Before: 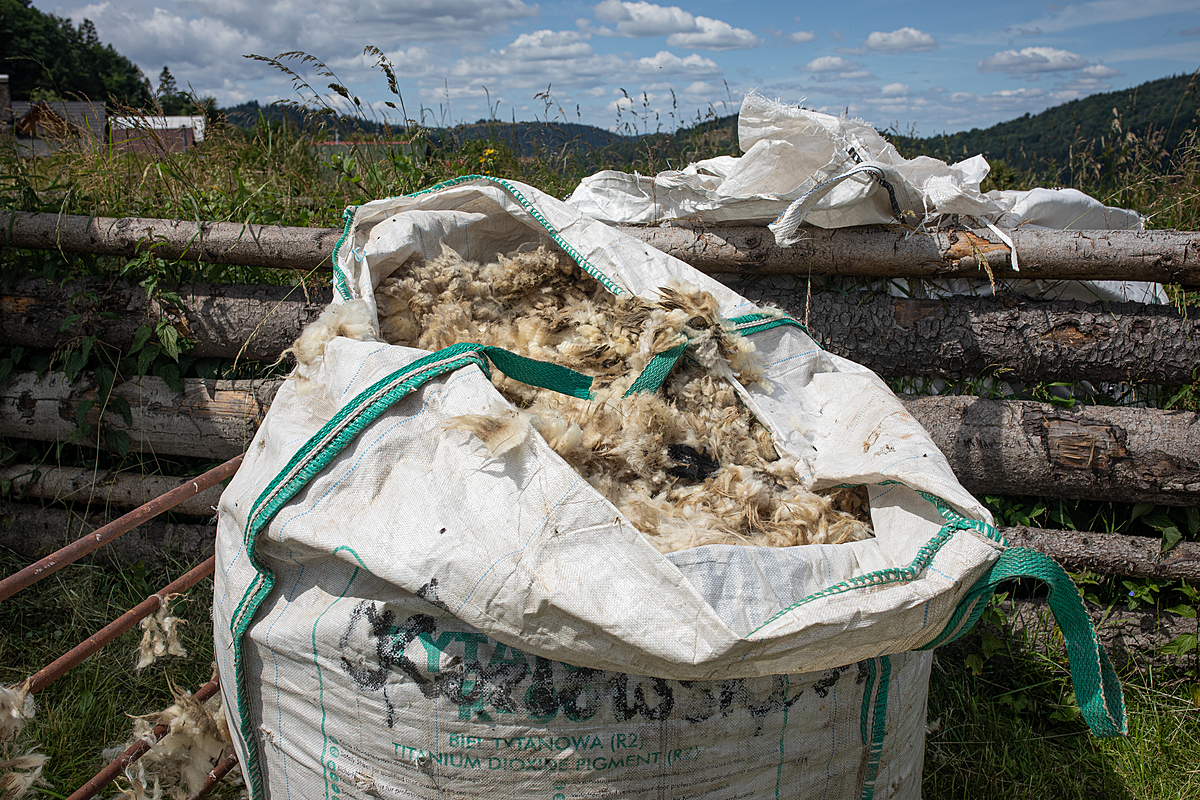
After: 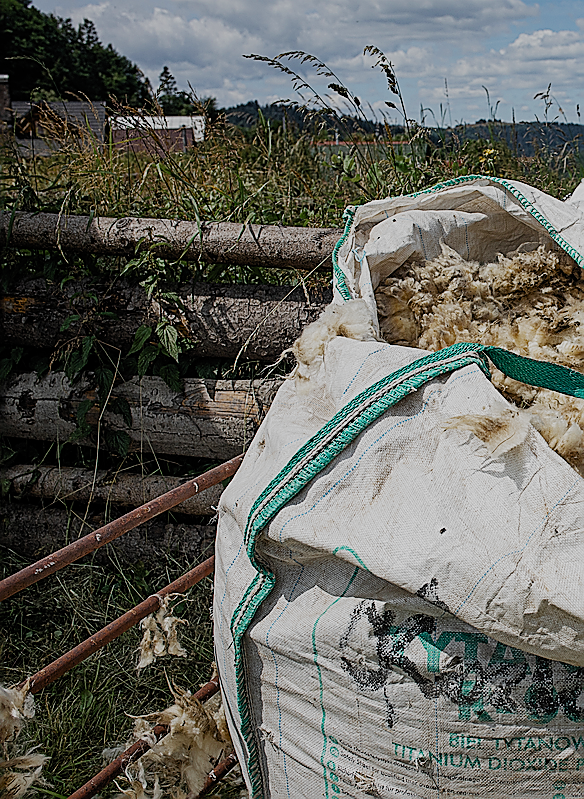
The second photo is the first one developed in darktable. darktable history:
color zones: curves: ch0 [(0.11, 0.396) (0.195, 0.36) (0.25, 0.5) (0.303, 0.412) (0.357, 0.544) (0.75, 0.5) (0.967, 0.328)]; ch1 [(0, 0.468) (0.112, 0.512) (0.202, 0.6) (0.25, 0.5) (0.307, 0.352) (0.357, 0.544) (0.75, 0.5) (0.963, 0.524)]
crop and rotate: left 0.023%, top 0%, right 51.297%
sharpen: radius 1.428, amount 1.249, threshold 0.696
exposure: compensate exposure bias true, compensate highlight preservation false
filmic rgb: black relative exposure -7.65 EV, white relative exposure 4.56 EV, hardness 3.61, preserve chrominance no, color science v5 (2021), contrast in shadows safe, contrast in highlights safe
